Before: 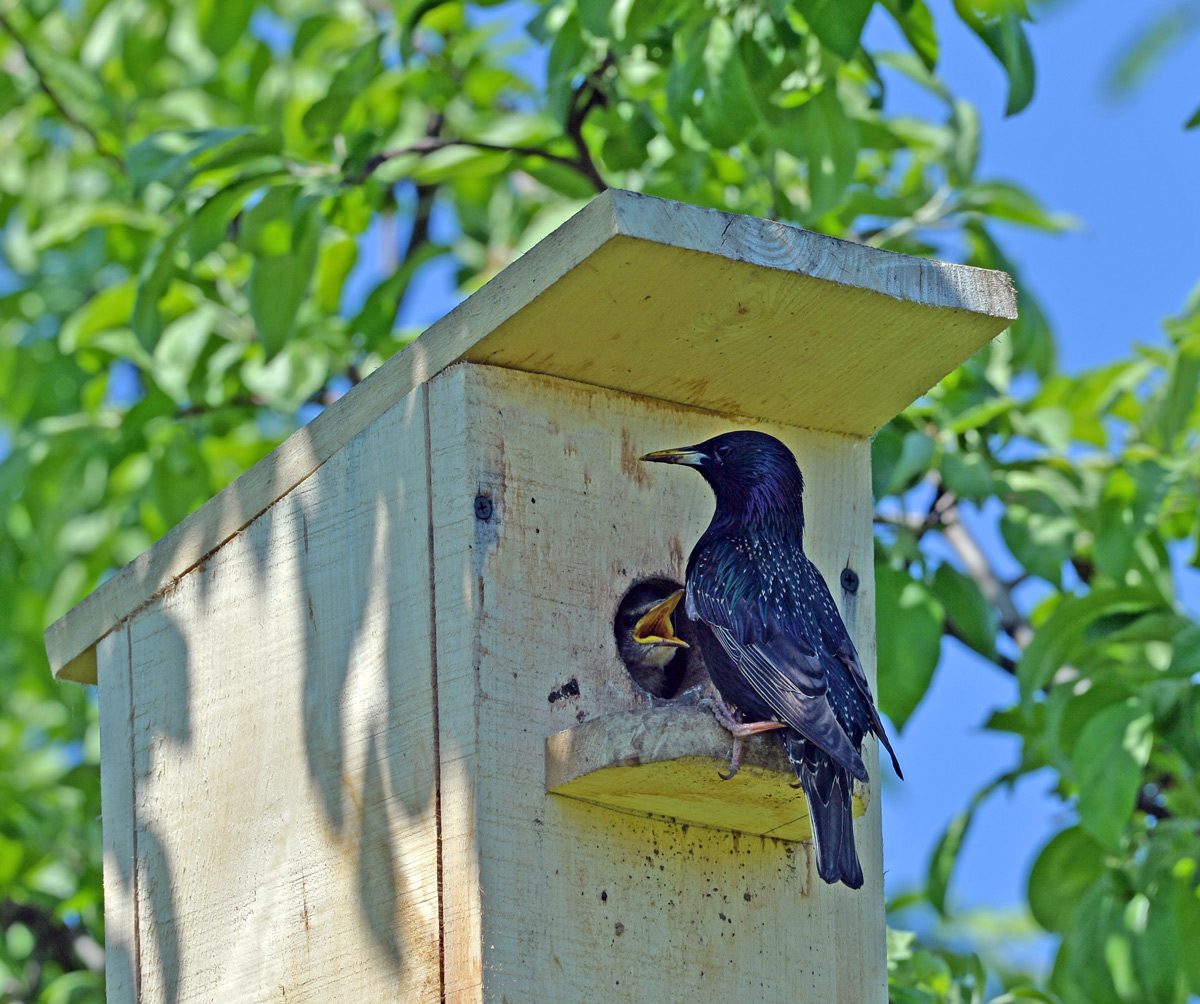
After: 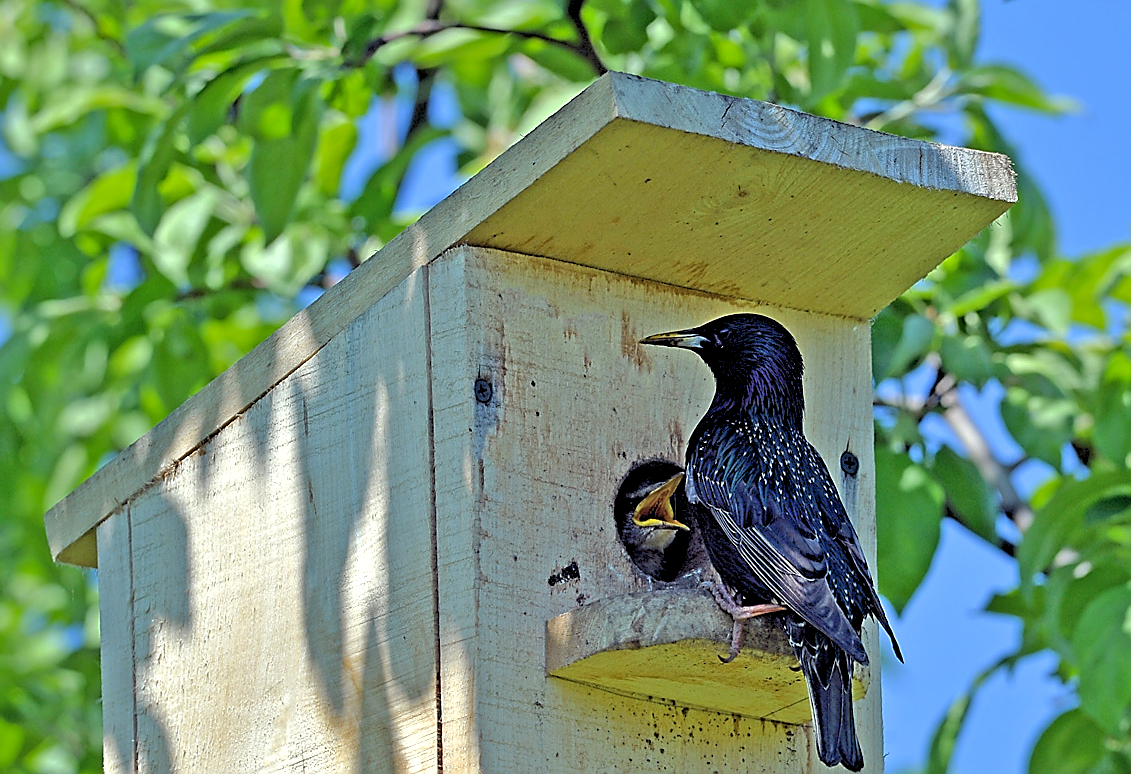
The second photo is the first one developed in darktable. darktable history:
rgb levels: levels [[0.01, 0.419, 0.839], [0, 0.5, 1], [0, 0.5, 1]]
shadows and highlights: on, module defaults
sharpen: radius 1.4, amount 1.25, threshold 0.7
crop and rotate: angle 0.03°, top 11.643%, right 5.651%, bottom 11.189%
